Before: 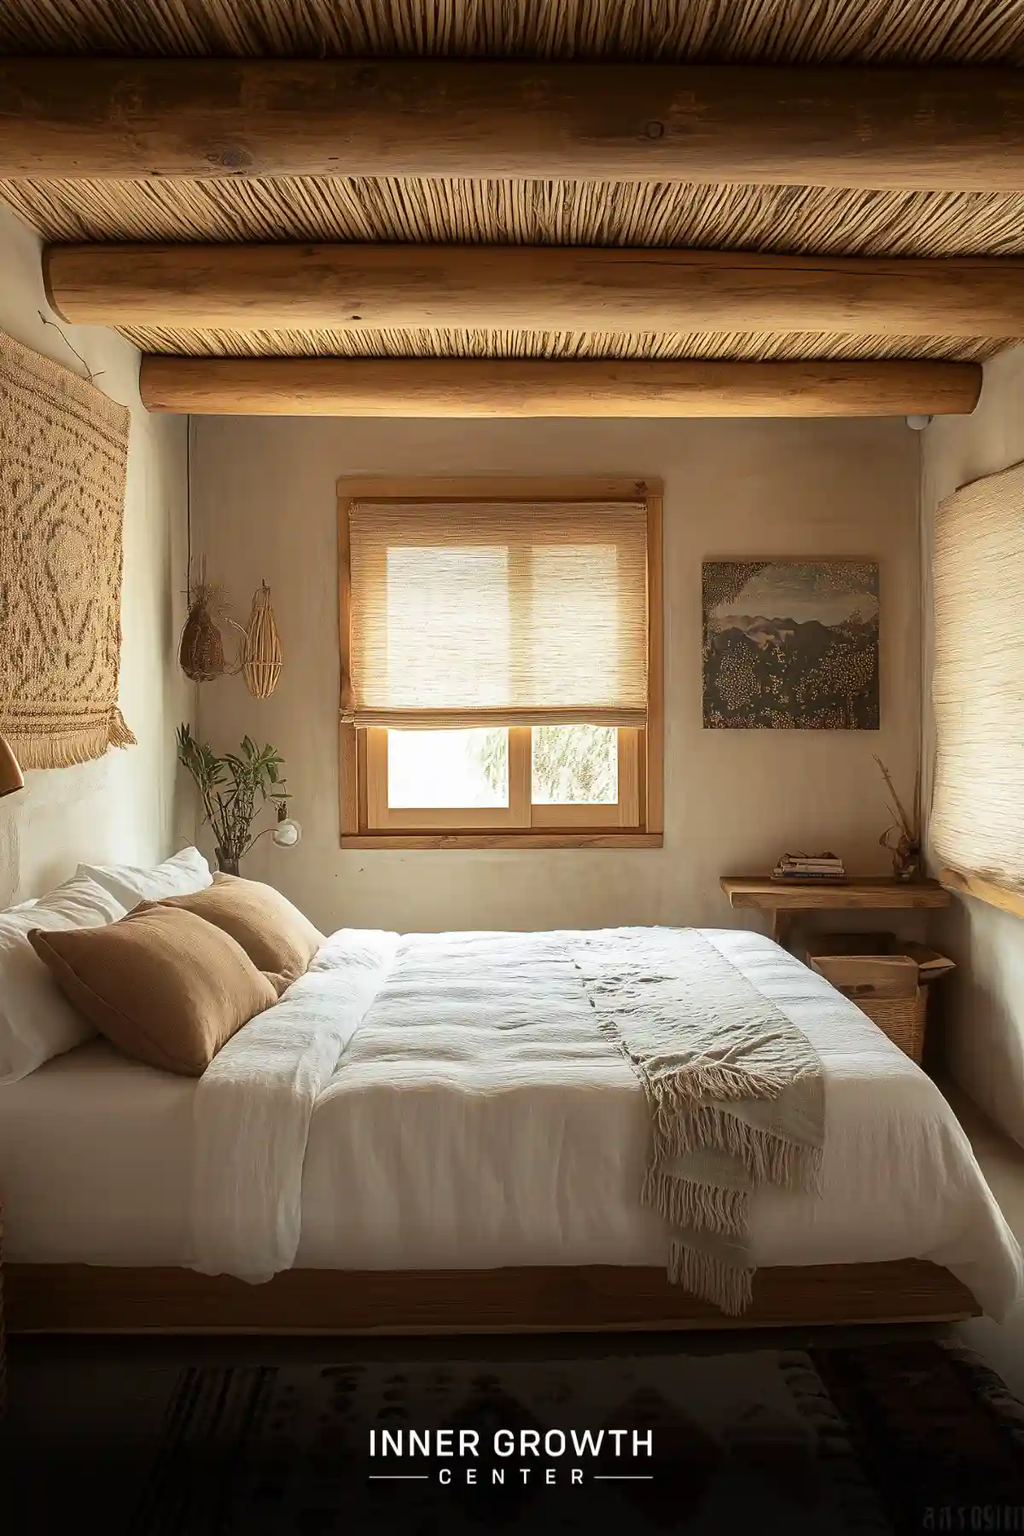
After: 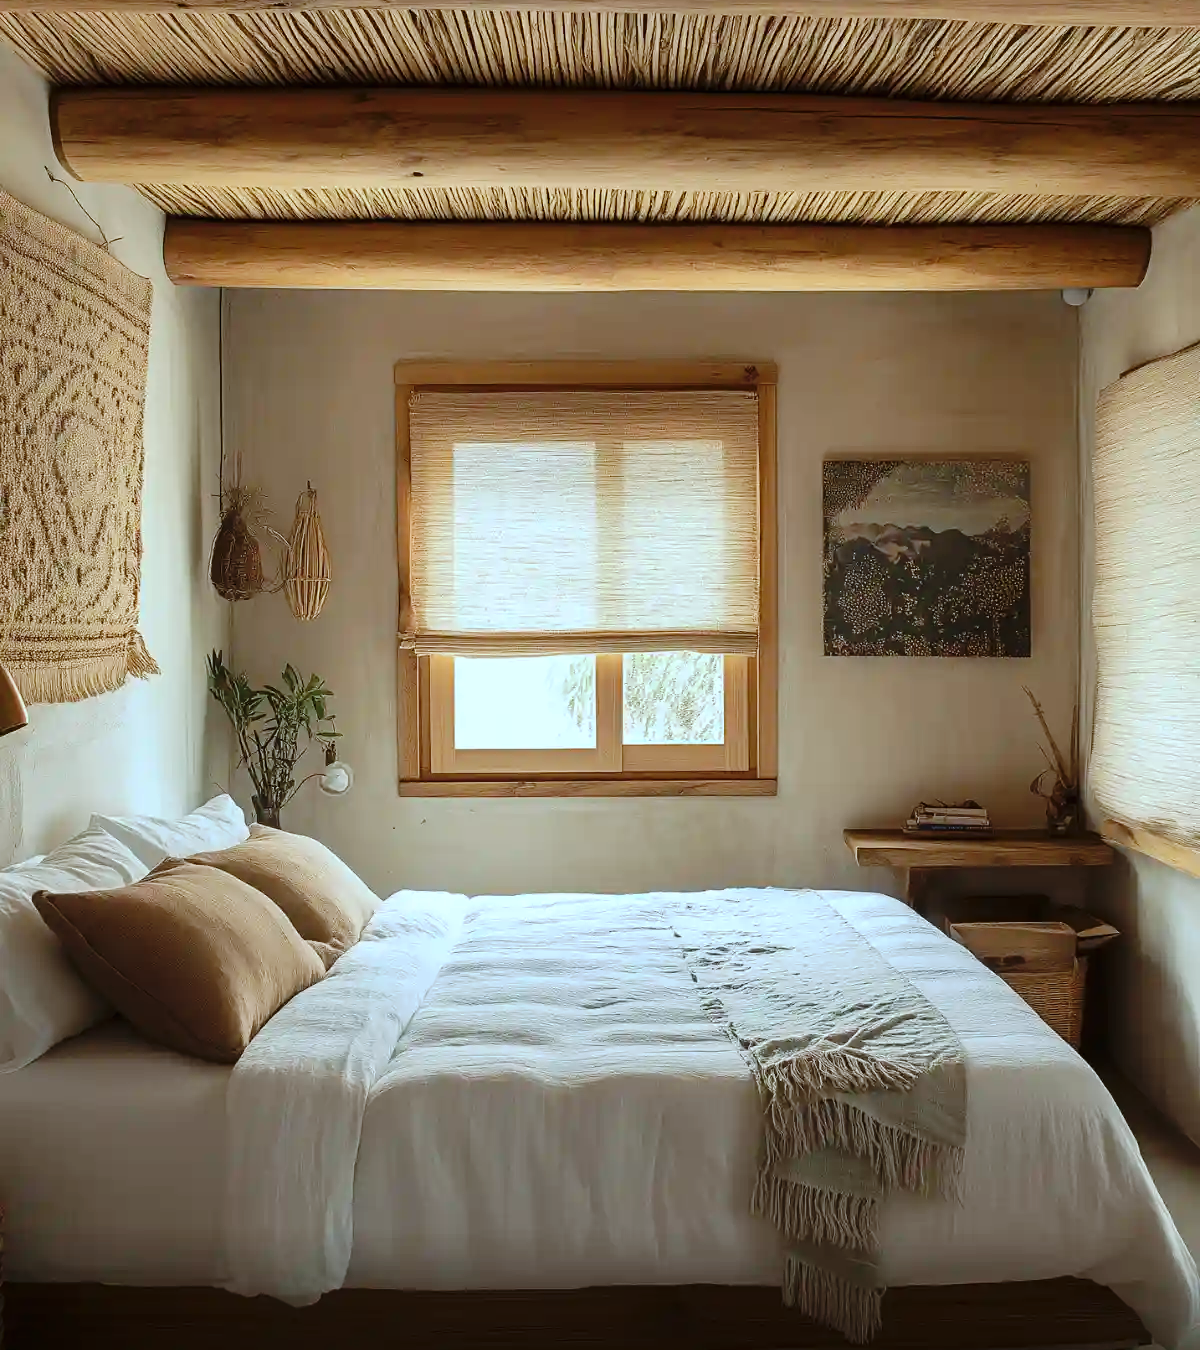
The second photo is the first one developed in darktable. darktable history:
color calibration: illuminant F (fluorescent), F source F9 (Cool White Deluxe 4150 K) – high CRI, x 0.374, y 0.373, temperature 4158.34 K
tone curve: curves: ch0 [(0, 0) (0.003, 0.005) (0.011, 0.006) (0.025, 0.013) (0.044, 0.027) (0.069, 0.042) (0.1, 0.06) (0.136, 0.085) (0.177, 0.118) (0.224, 0.171) (0.277, 0.239) (0.335, 0.314) (0.399, 0.394) (0.468, 0.473) (0.543, 0.552) (0.623, 0.64) (0.709, 0.718) (0.801, 0.801) (0.898, 0.882) (1, 1)], preserve colors none
crop: top 11.038%, bottom 13.962%
